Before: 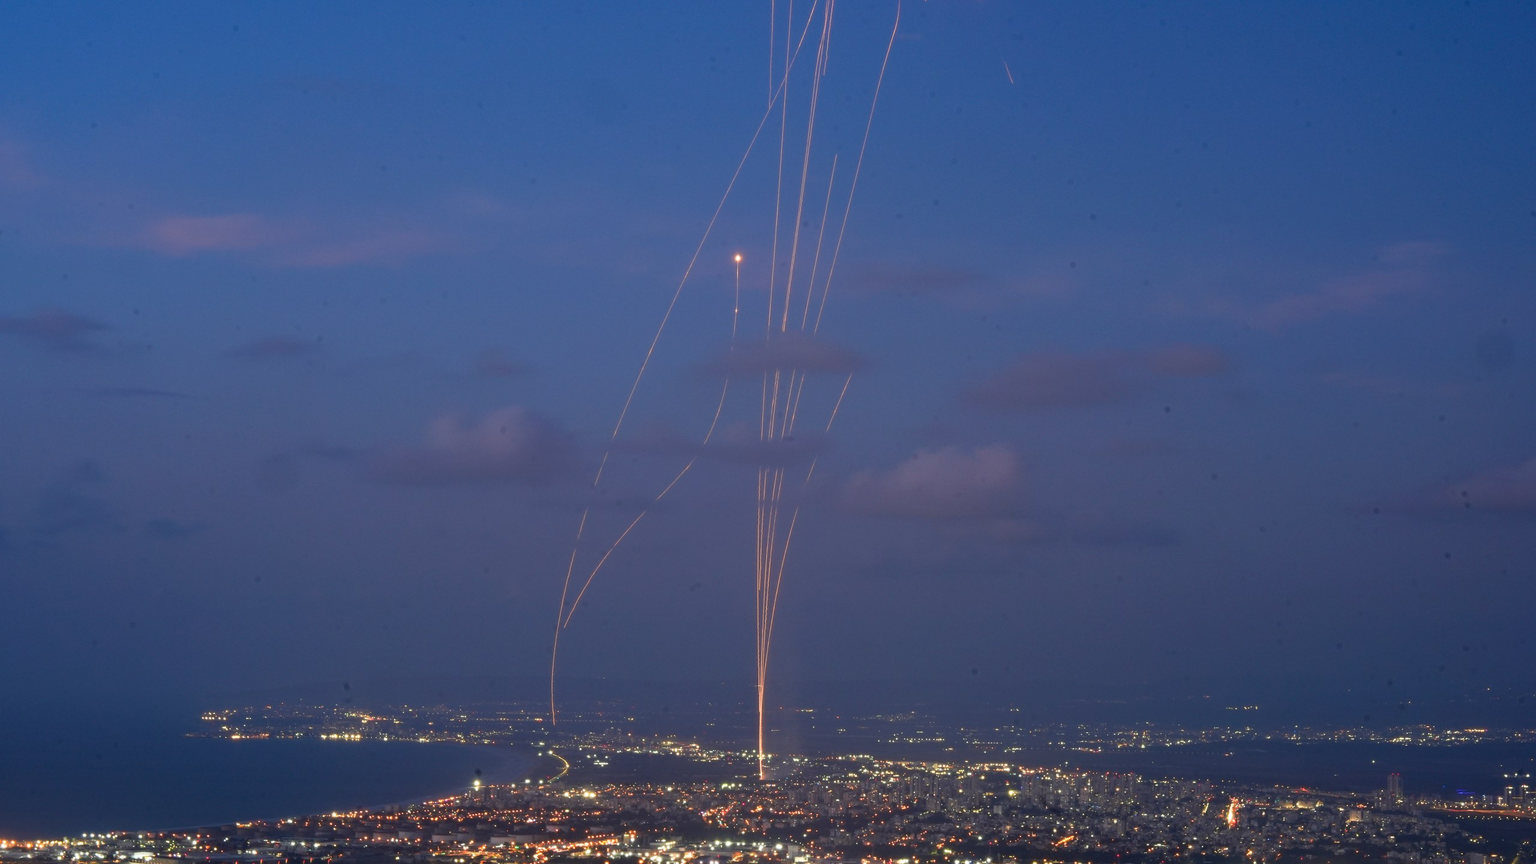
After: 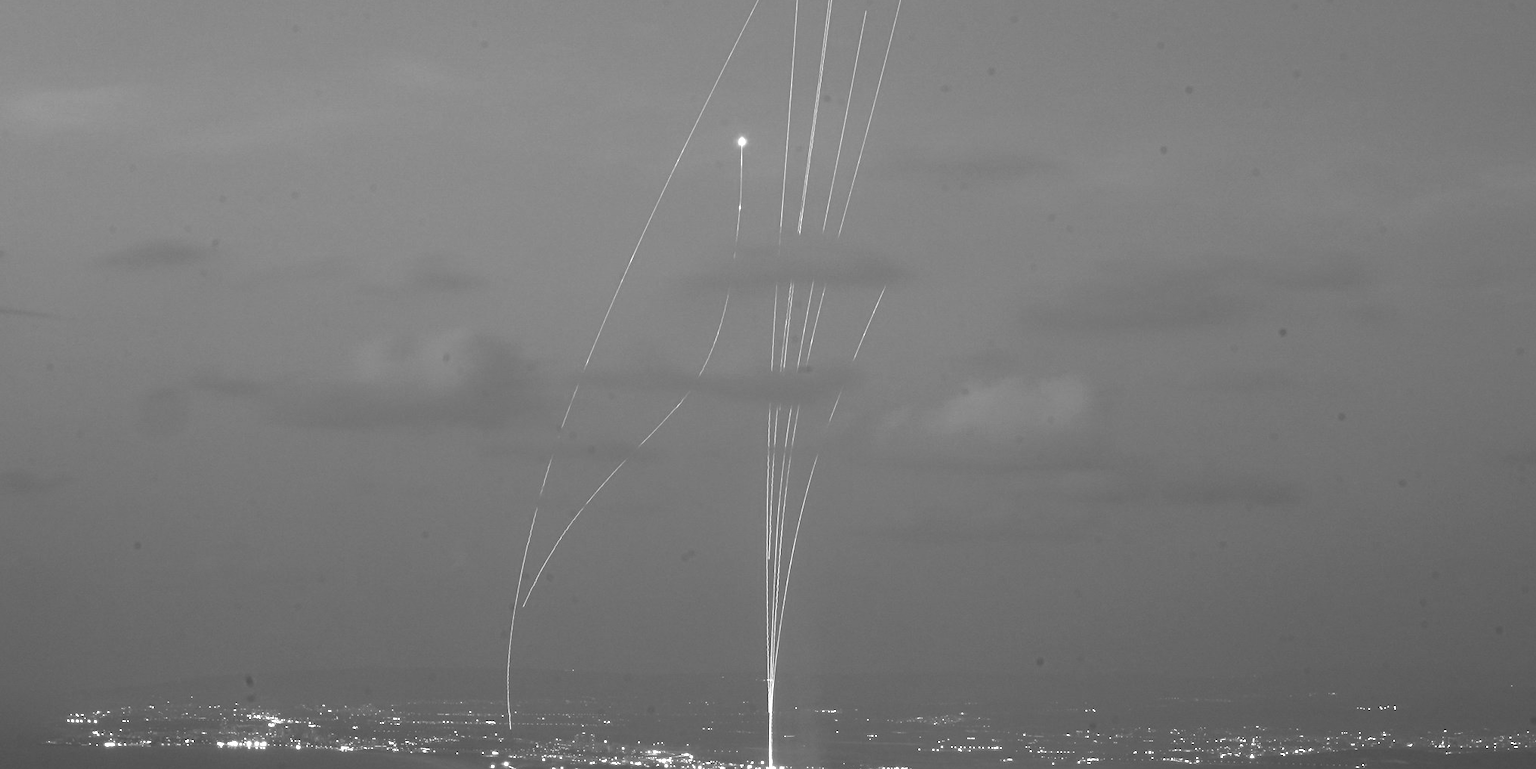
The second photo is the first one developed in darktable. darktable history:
monochrome: a 32, b 64, size 2.3, highlights 1
crop: left 9.712%, top 16.928%, right 10.845%, bottom 12.332%
white balance: red 0.766, blue 1.537
exposure: black level correction 0, exposure 1.2 EV, compensate exposure bias true, compensate highlight preservation false
